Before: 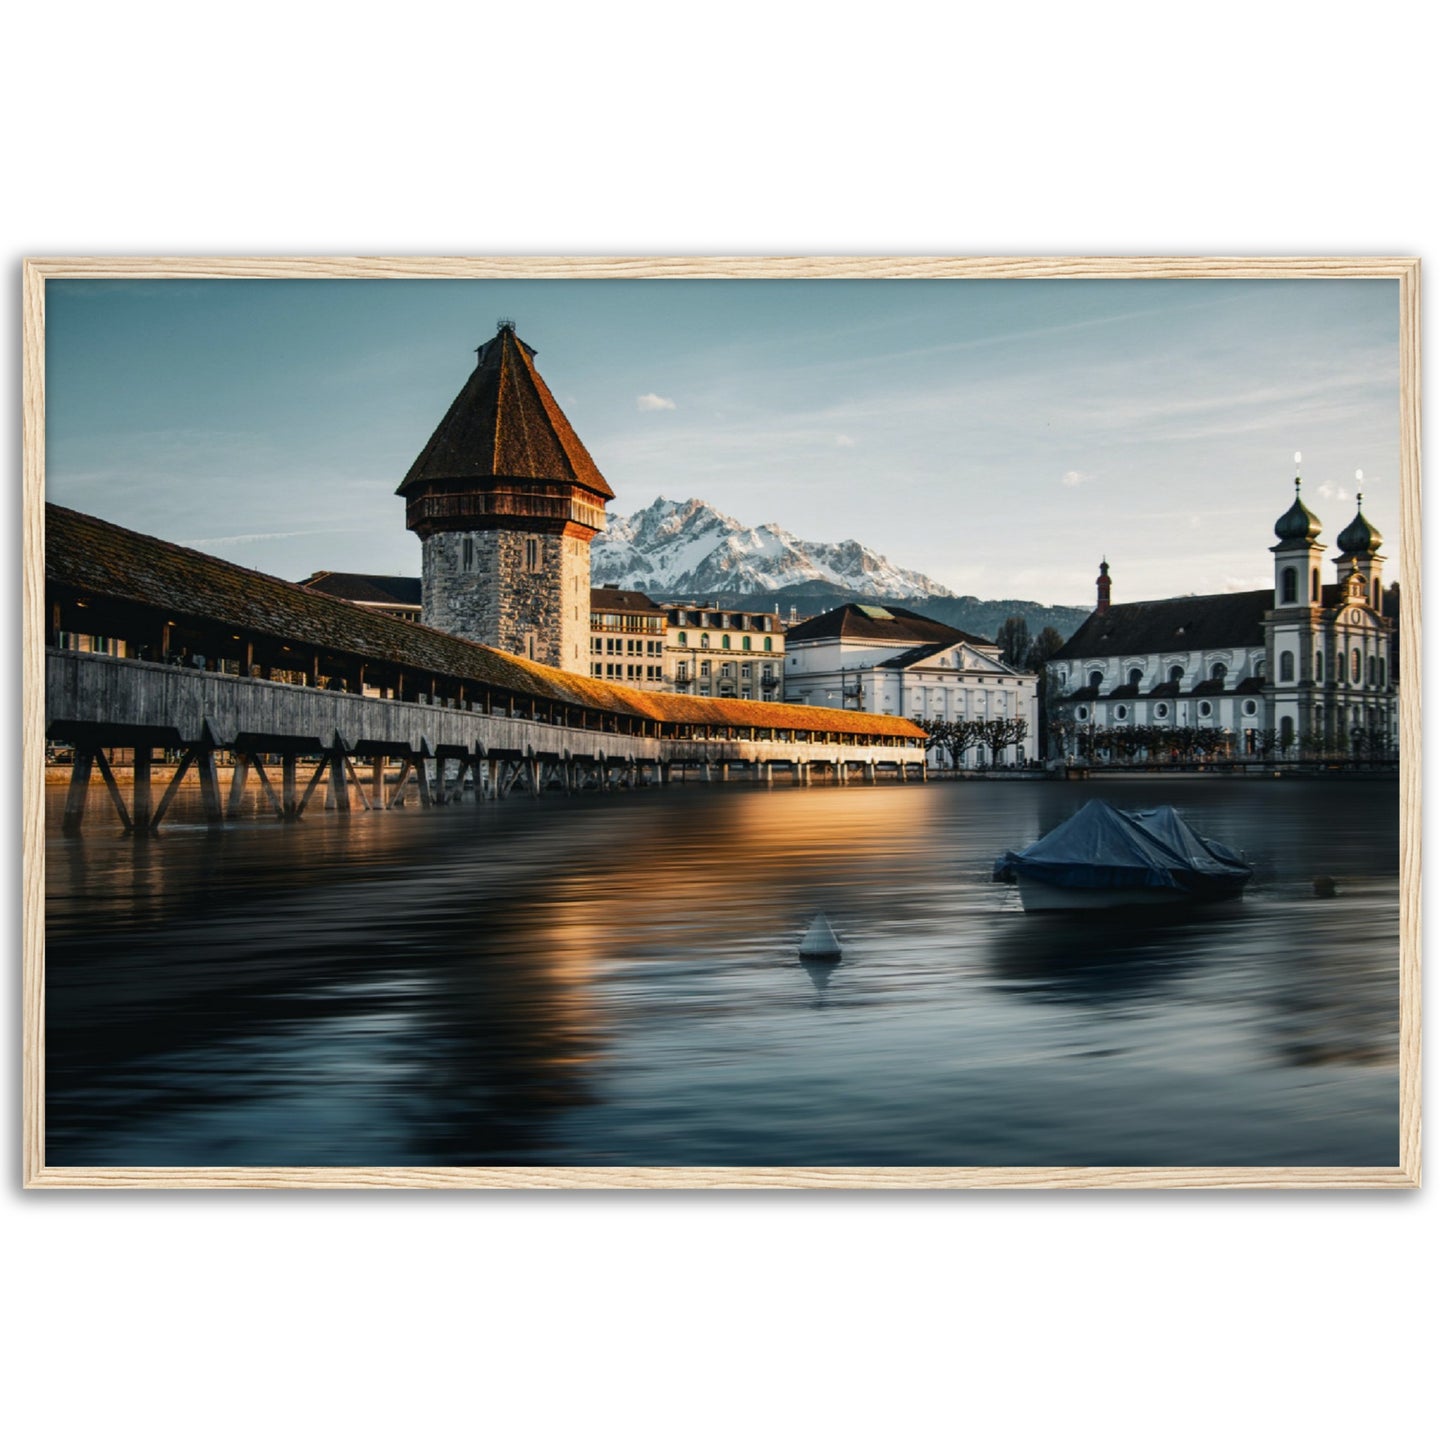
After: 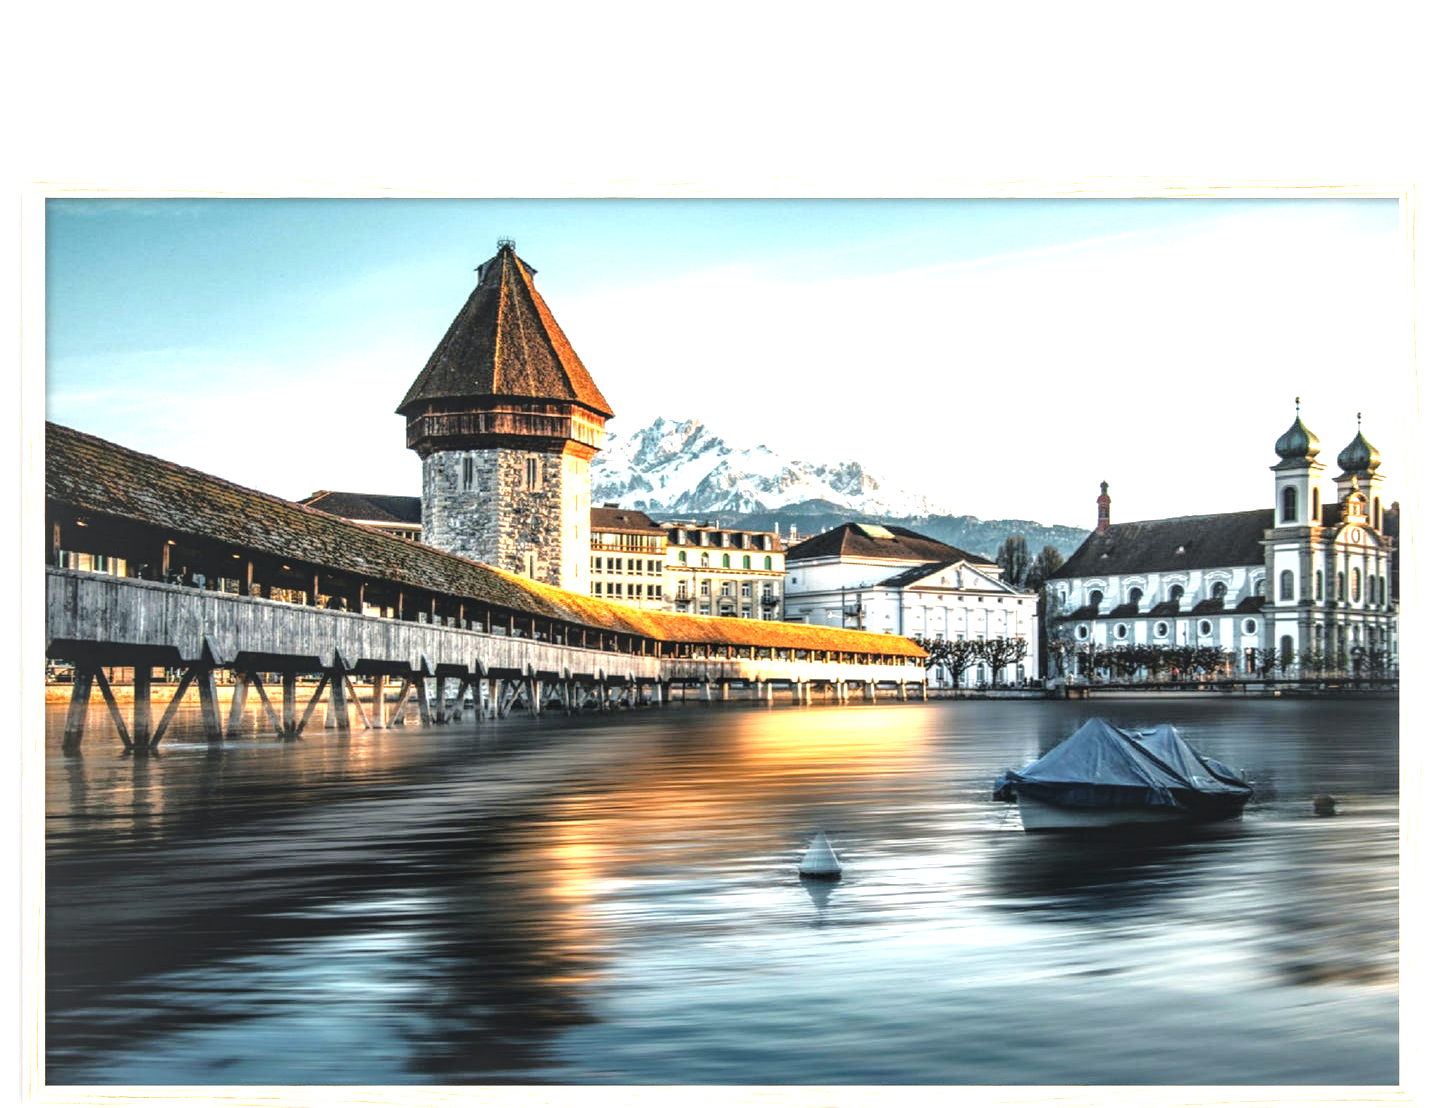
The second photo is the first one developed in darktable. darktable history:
local contrast: on, module defaults
tone curve: curves: ch0 [(0, 0) (0.126, 0.061) (0.362, 0.382) (0.498, 0.498) (0.706, 0.712) (1, 1)]; ch1 [(0, 0) (0.5, 0.497) (0.55, 0.578) (1, 1)]; ch2 [(0, 0) (0.44, 0.424) (0.489, 0.486) (0.537, 0.538) (1, 1)], color space Lab, linked channels, preserve colors none
exposure: black level correction 0, exposure 1.449 EV, compensate highlight preservation false
crop: top 5.629%, bottom 17.636%
